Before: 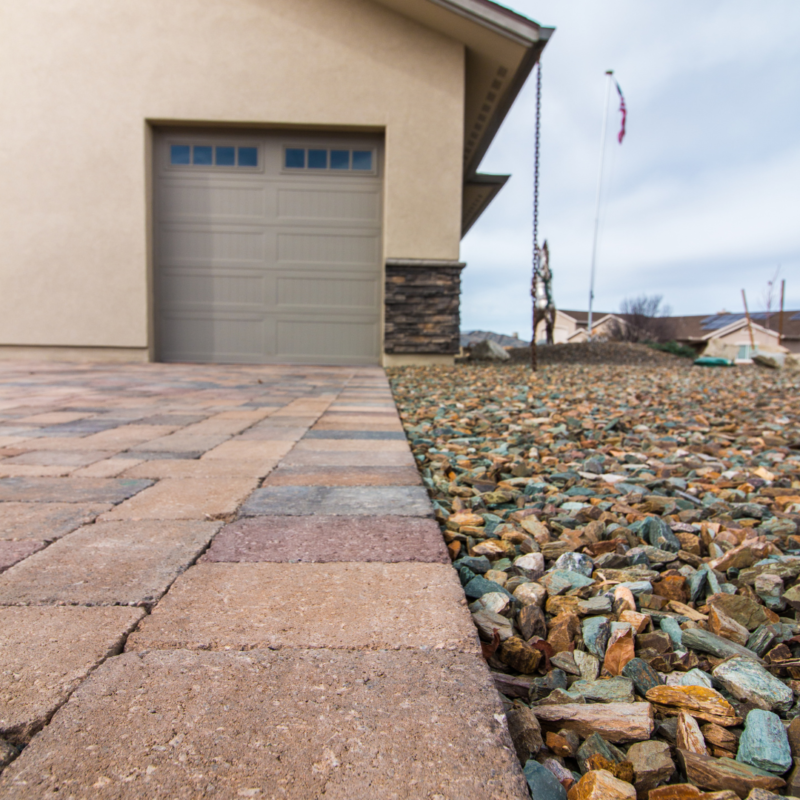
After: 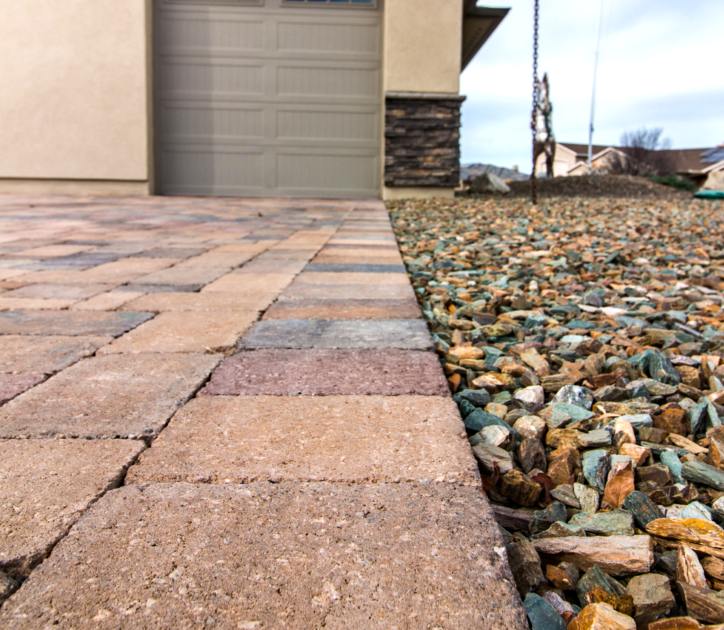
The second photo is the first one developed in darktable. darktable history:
haze removal: compatibility mode true, adaptive false
tone equalizer: -8 EV -0.417 EV, -7 EV -0.389 EV, -6 EV -0.333 EV, -5 EV -0.222 EV, -3 EV 0.222 EV, -2 EV 0.333 EV, -1 EV 0.389 EV, +0 EV 0.417 EV, edges refinement/feathering 500, mask exposure compensation -1.57 EV, preserve details no
crop: top 20.916%, right 9.437%, bottom 0.316%
